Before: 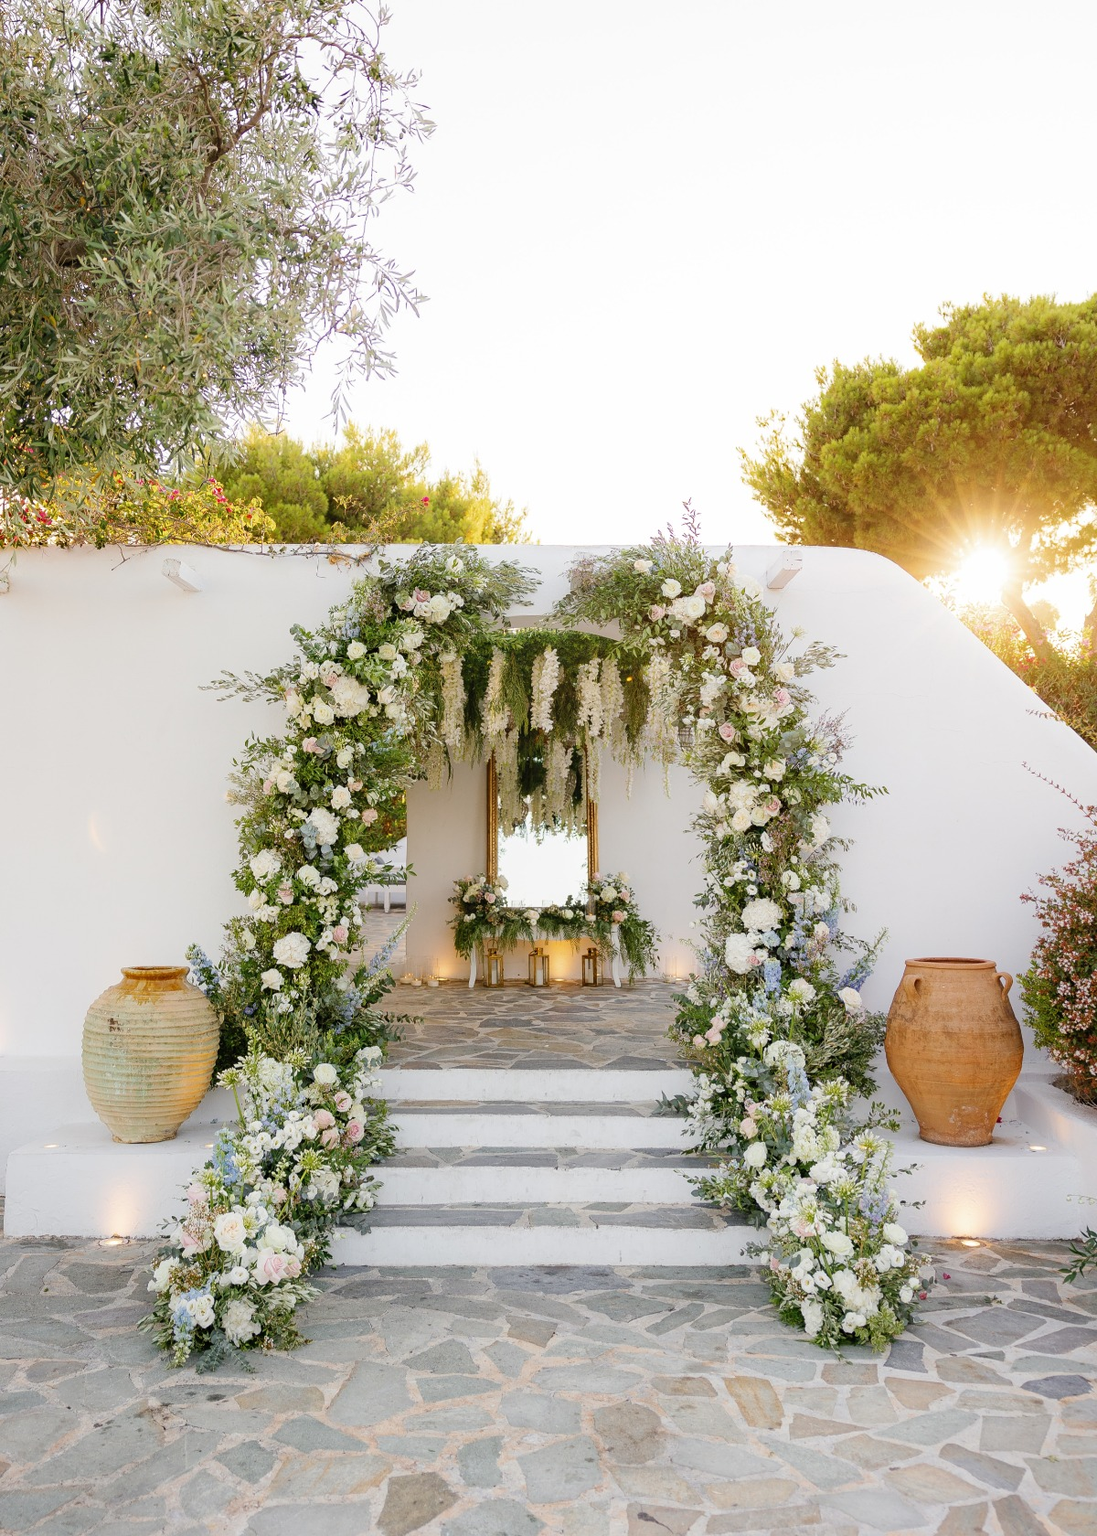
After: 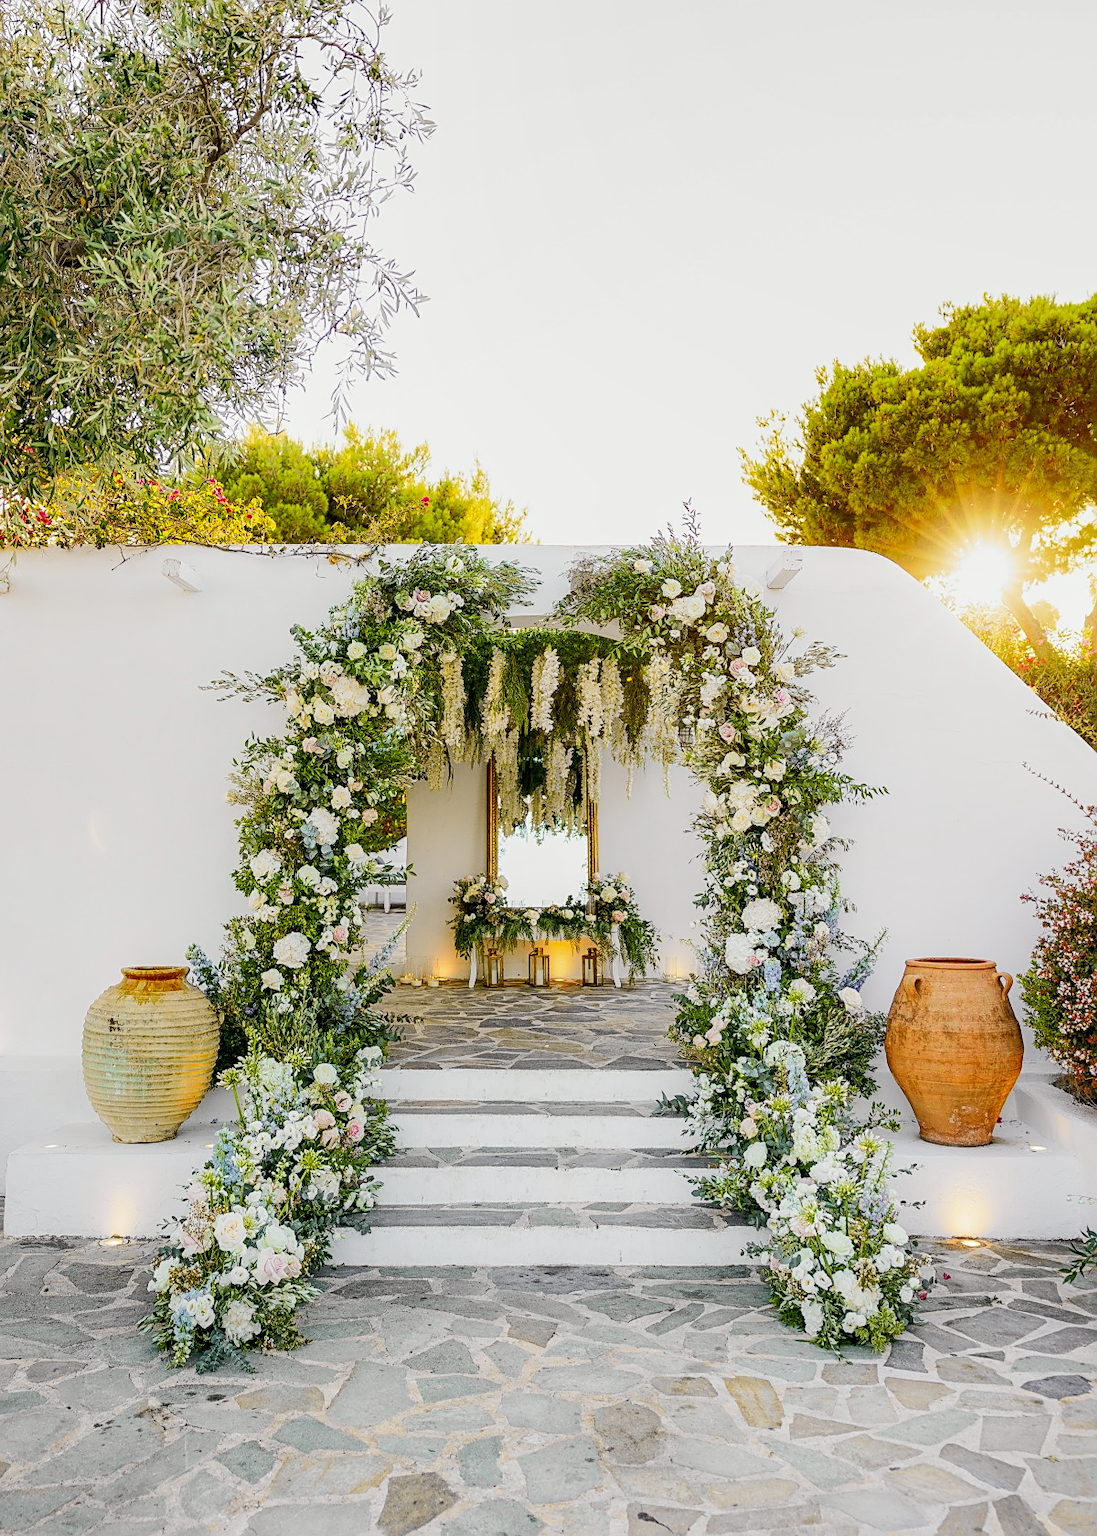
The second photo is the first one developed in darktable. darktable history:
tone curve: curves: ch0 [(0, 0.005) (0.103, 0.097) (0.18, 0.207) (0.384, 0.465) (0.491, 0.585) (0.629, 0.726) (0.84, 0.866) (1, 0.947)]; ch1 [(0, 0) (0.172, 0.123) (0.324, 0.253) (0.396, 0.388) (0.478, 0.461) (0.499, 0.497) (0.532, 0.515) (0.57, 0.584) (0.635, 0.675) (0.805, 0.892) (1, 1)]; ch2 [(0, 0) (0.411, 0.424) (0.496, 0.501) (0.515, 0.507) (0.553, 0.562) (0.604, 0.642) (0.708, 0.768) (0.839, 0.916) (1, 1)], color space Lab, independent channels, preserve colors none
local contrast: detail 130%
shadows and highlights: radius 265.32, soften with gaussian
sharpen: on, module defaults
levels: levels [0, 0.498, 0.996]
